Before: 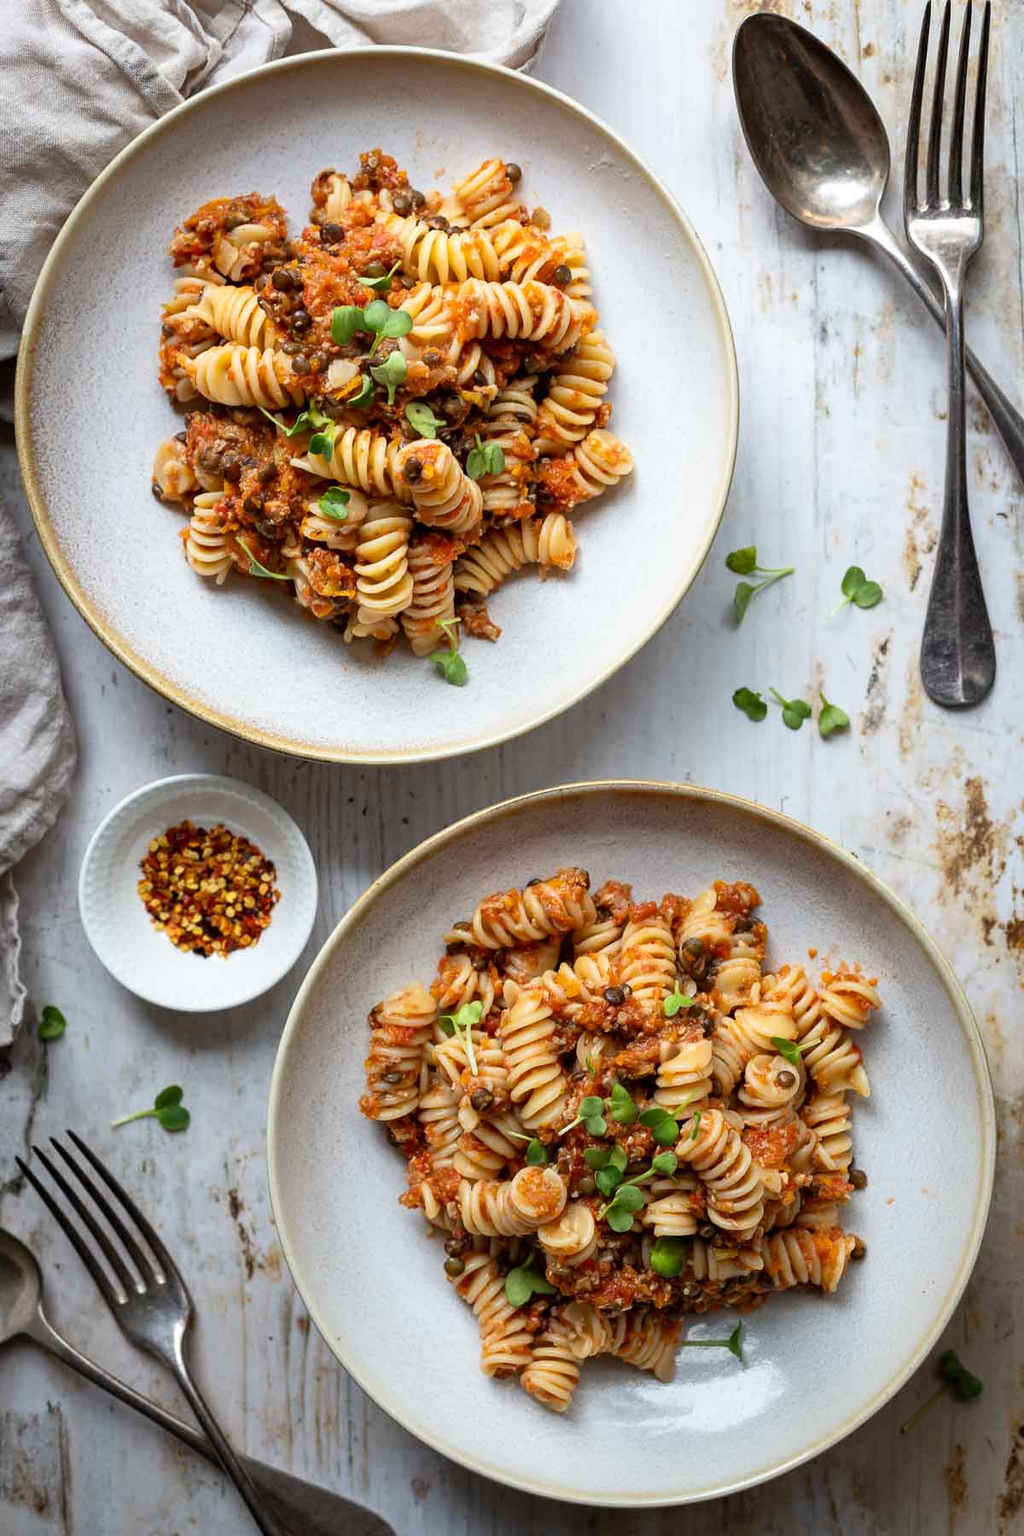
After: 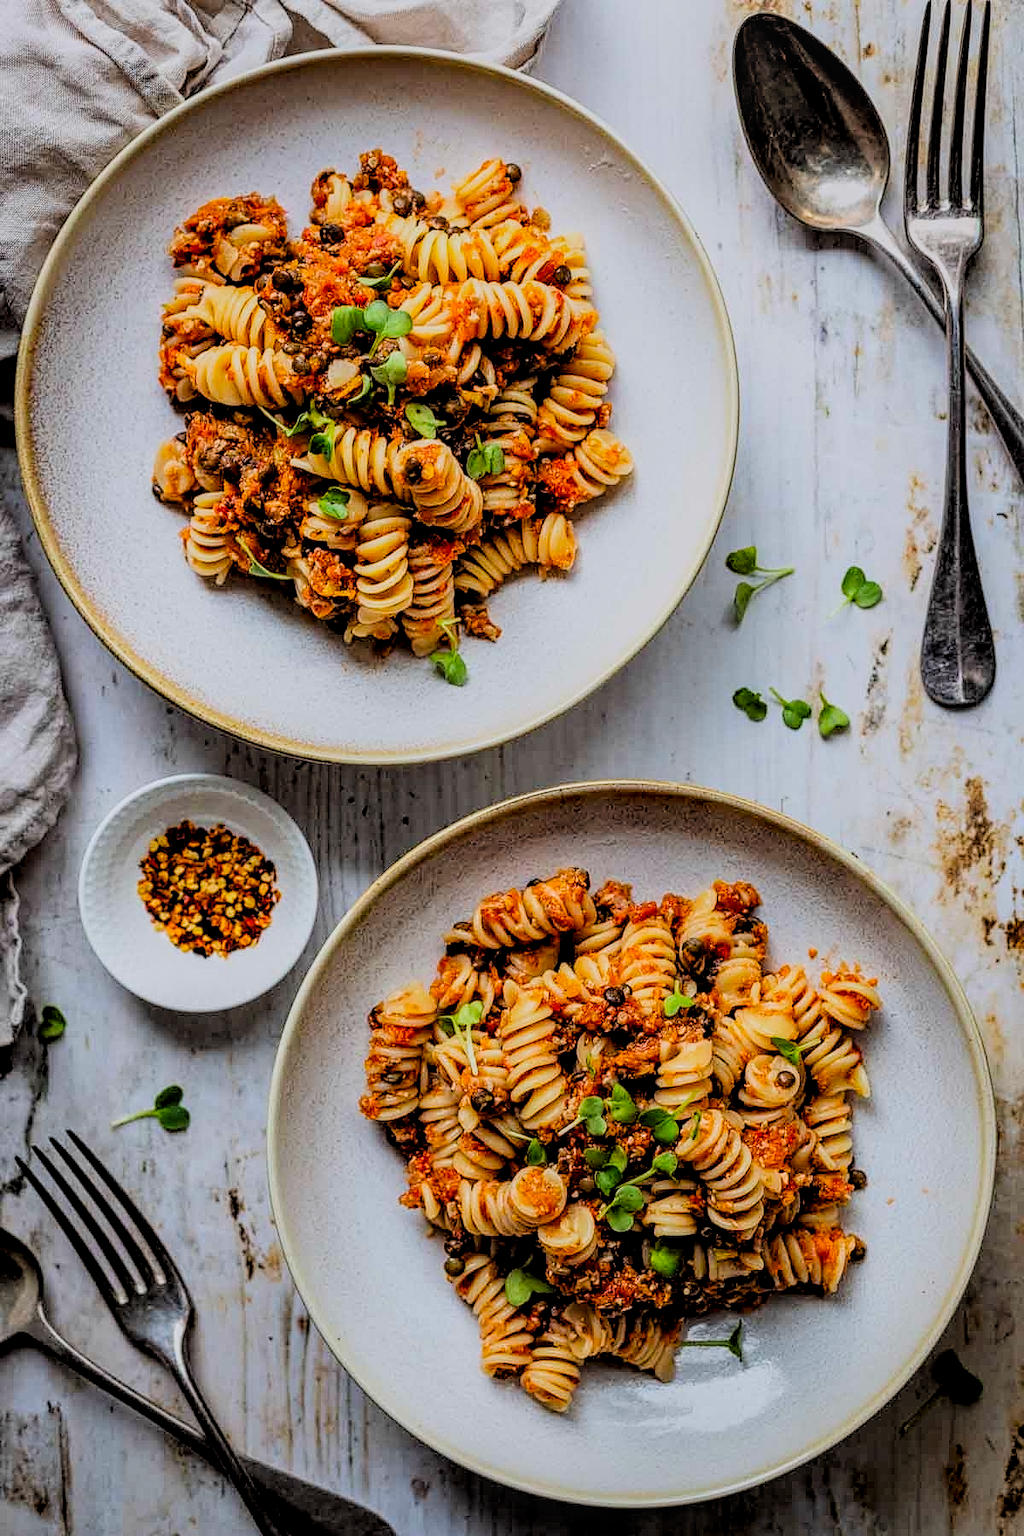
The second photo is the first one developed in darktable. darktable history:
contrast equalizer: octaves 7, y [[0.5, 0.526, 0.569, 0.649, 0.74, 0.774], [0.5, 0.5, 0.5, 0.498, 0.392, 0.079], [0.5 ×6], [0, 0.001, 0.002, 0.003, 0.005, 0.006], [0, 0.001, 0.002, 0.003, 0.005, 0.006]]
local contrast: detail 133%
color balance: lift [1, 1.001, 0.999, 1.001], gamma [1, 1.006, 1.01, 0.99], gain [1, 0.986, 0.98, 1.02], contrast 10%, contrast fulcrum 18.45%, output saturation 125%
exposure: compensate highlight preservation false
filmic rgb: black relative exposure -6 EV, white relative exposure 6 EV, threshold 6 EV, target black luminance 0%, hardness 2, latitude 16.61%, contrast 0.932, shadows ↔ highlights balance -6.27%, add noise in highlights 0, preserve chrominance luminance Y, color science v3 (2019), use custom middle-gray values true, iterations of high-quality reconstruction 0, contrast in highlights soft, enable highlight reconstruction true
